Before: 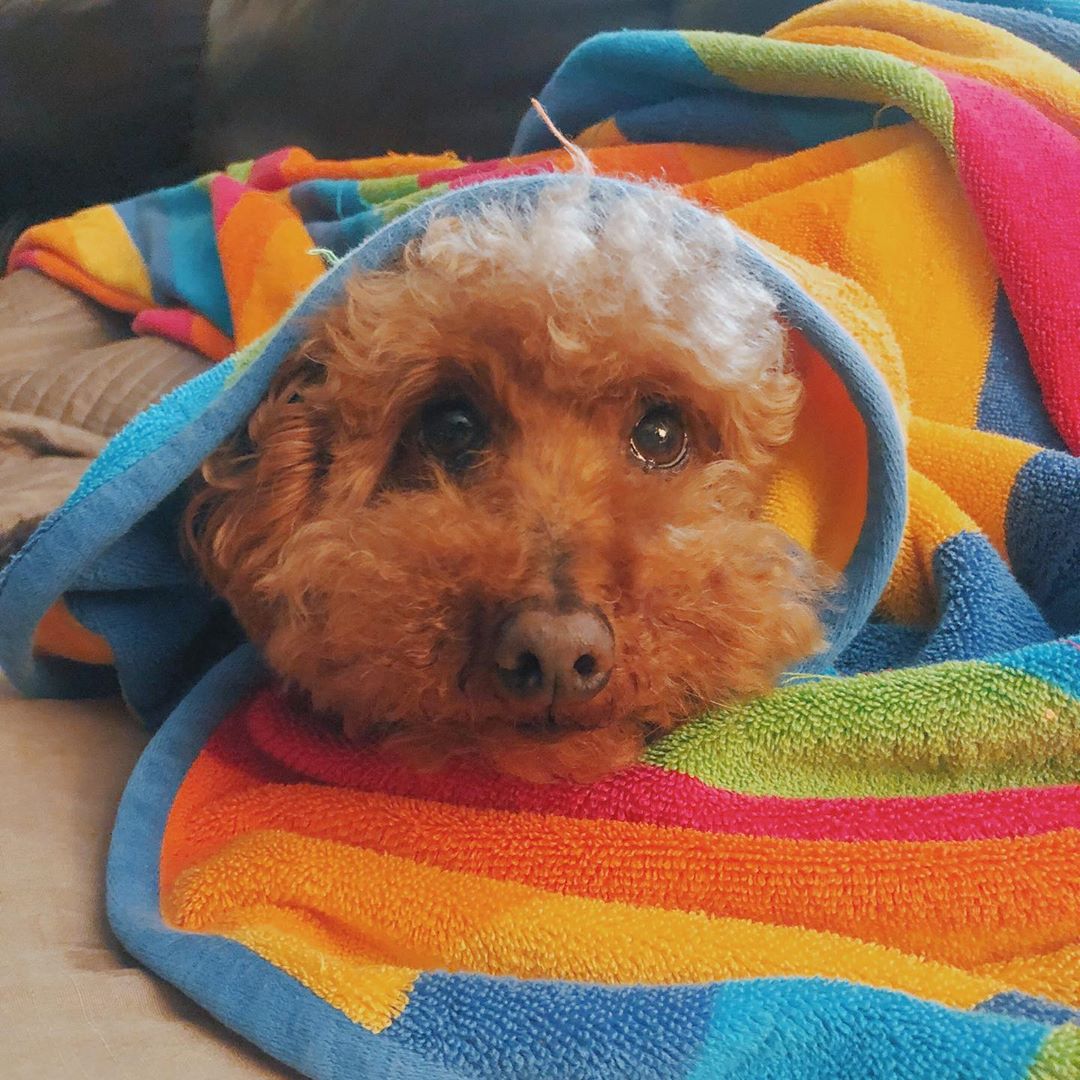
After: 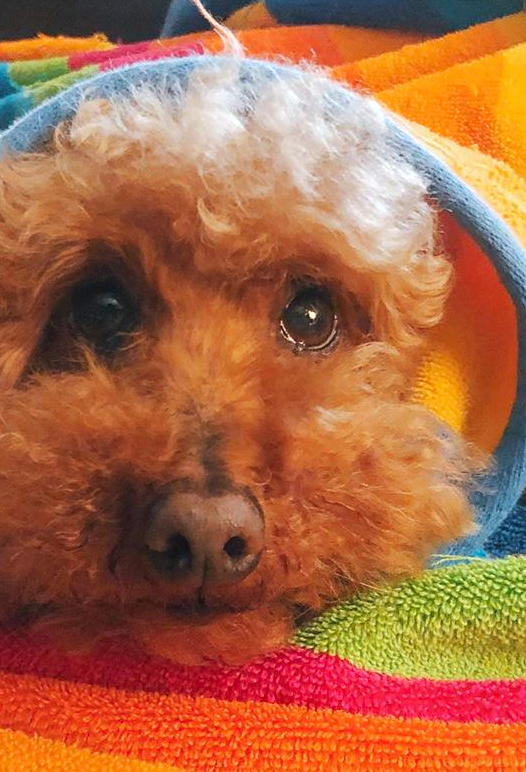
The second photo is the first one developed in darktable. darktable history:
crop: left 32.471%, top 10.976%, right 18.768%, bottom 17.518%
exposure: compensate highlight preservation false
contrast brightness saturation: saturation 0.103
tone equalizer: -8 EV -0.393 EV, -7 EV -0.358 EV, -6 EV -0.329 EV, -5 EV -0.189 EV, -3 EV 0.228 EV, -2 EV 0.334 EV, -1 EV 0.376 EV, +0 EV 0.444 EV, edges refinement/feathering 500, mask exposure compensation -1.57 EV, preserve details no
